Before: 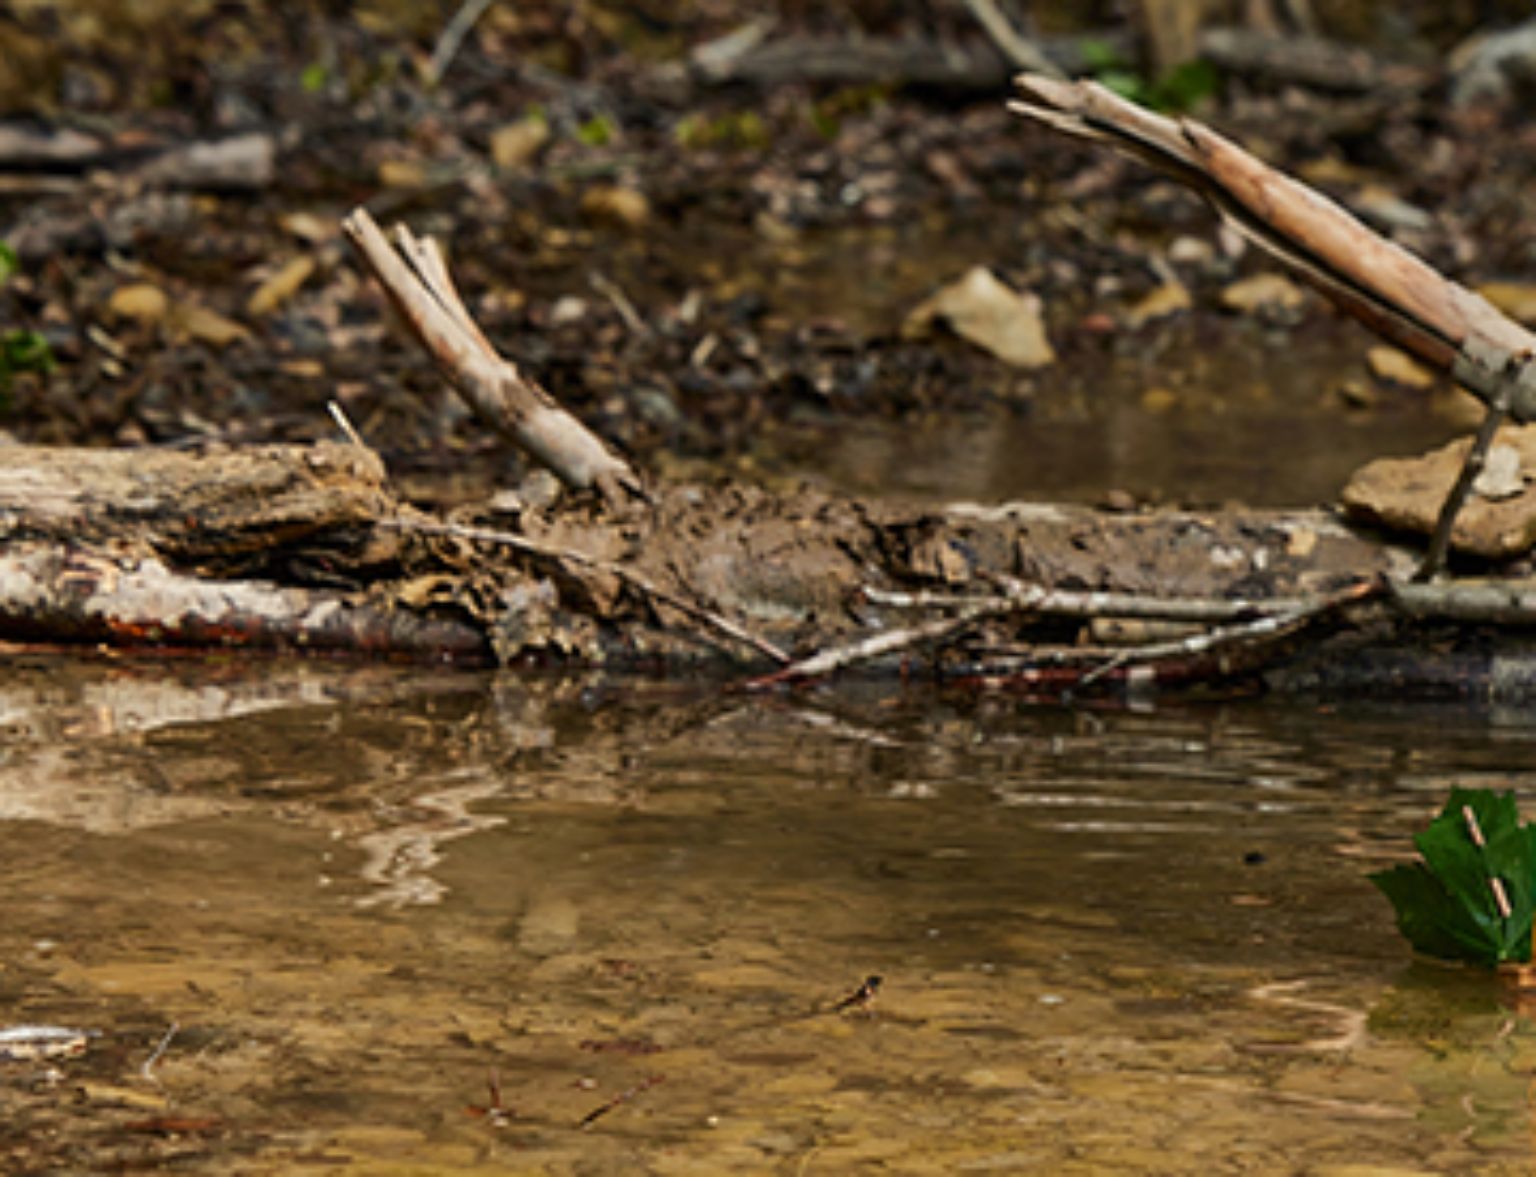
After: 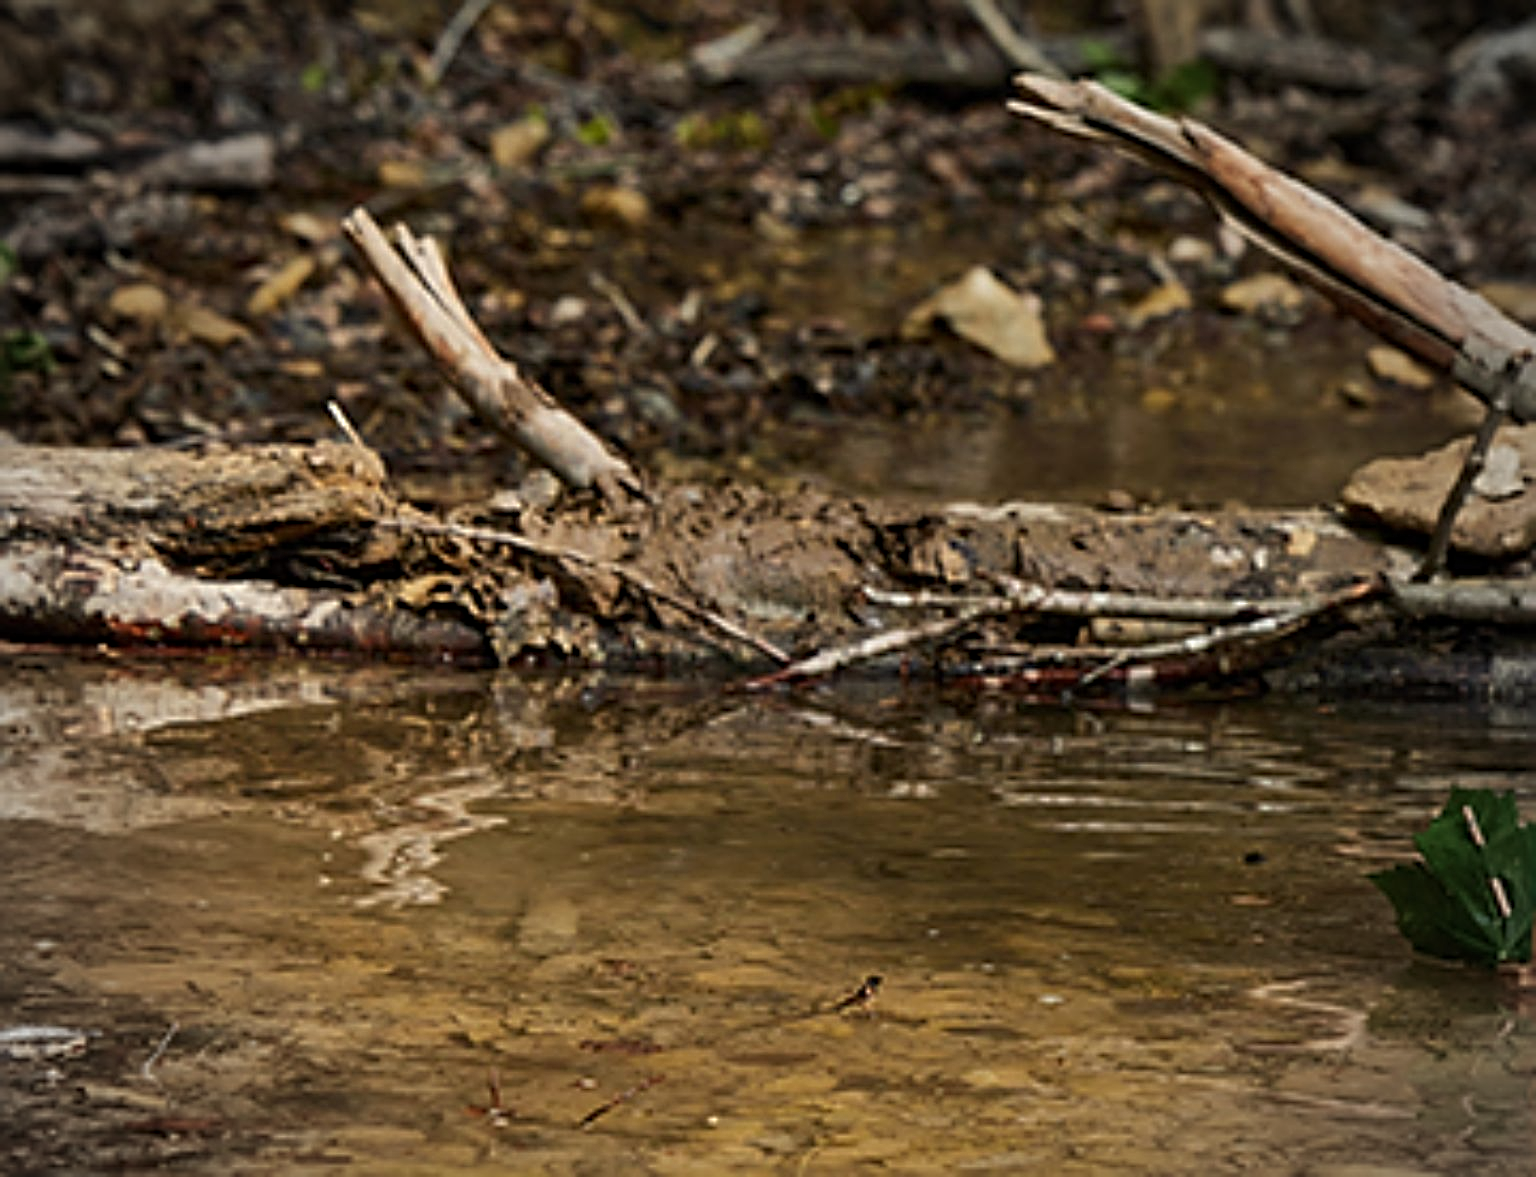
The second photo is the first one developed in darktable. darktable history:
sharpen: radius 4
vignetting: fall-off start 71.74%
